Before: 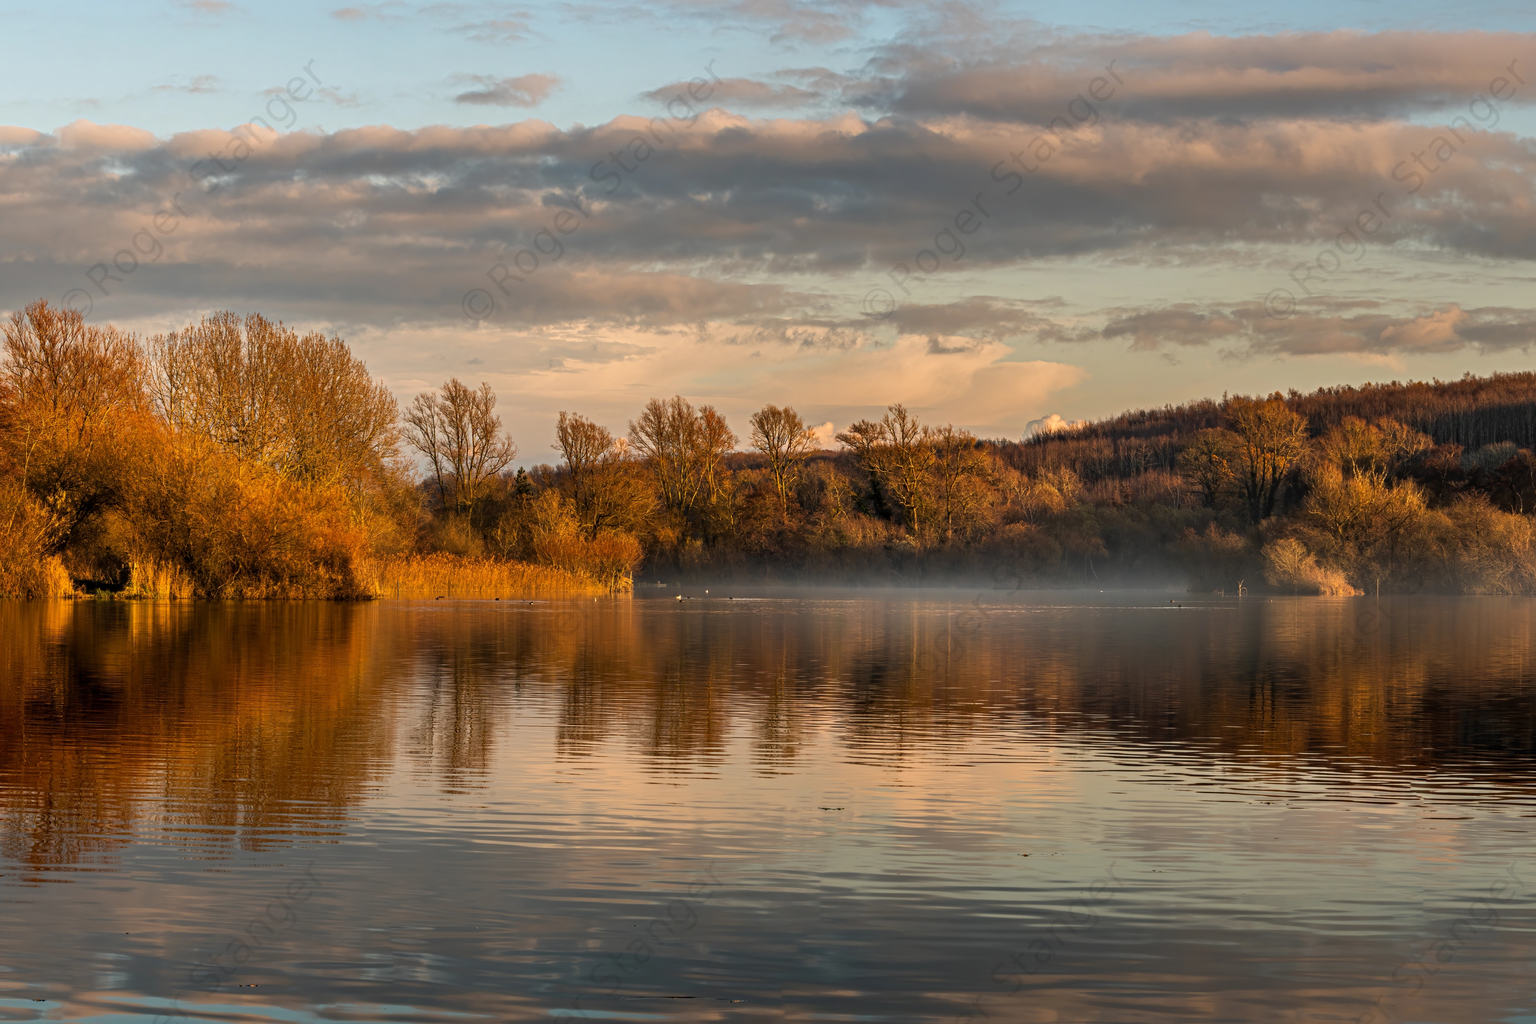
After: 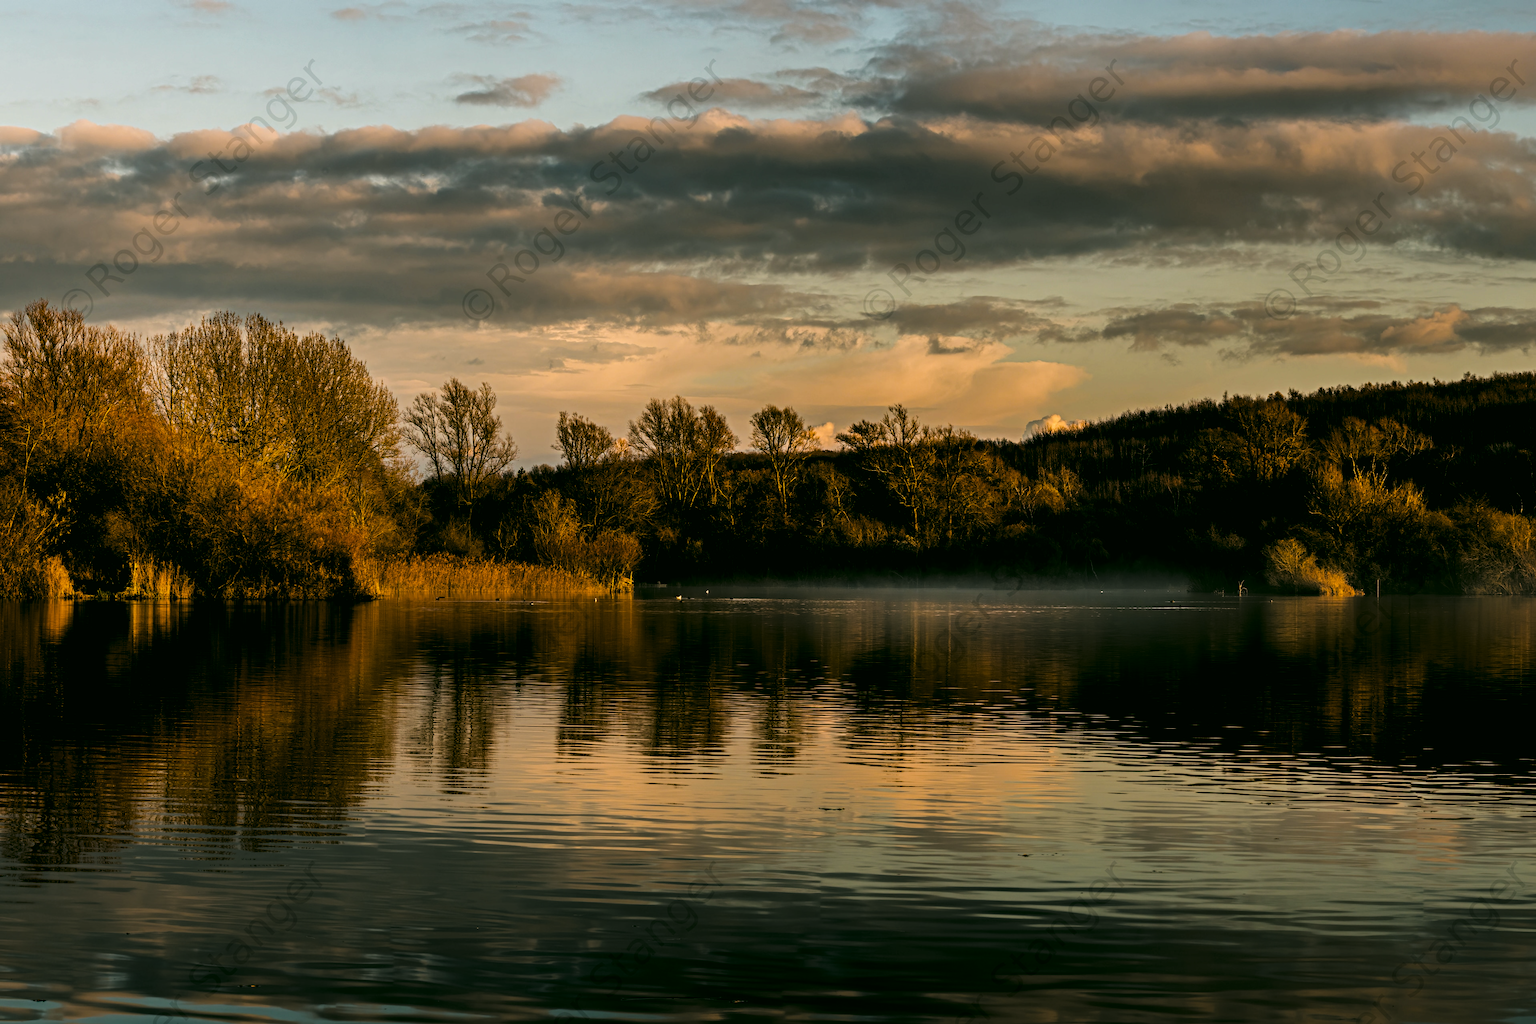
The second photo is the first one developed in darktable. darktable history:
color balance rgb: perceptual saturation grading › global saturation 25%, global vibrance 20%
levels: mode automatic, black 8.58%, gray 59.42%, levels [0, 0.445, 1]
filmic rgb: black relative exposure -5 EV, white relative exposure 3.5 EV, hardness 3.19, contrast 1.2, highlights saturation mix -50%
color correction: highlights a* 4.02, highlights b* 4.98, shadows a* -7.55, shadows b* 4.98
